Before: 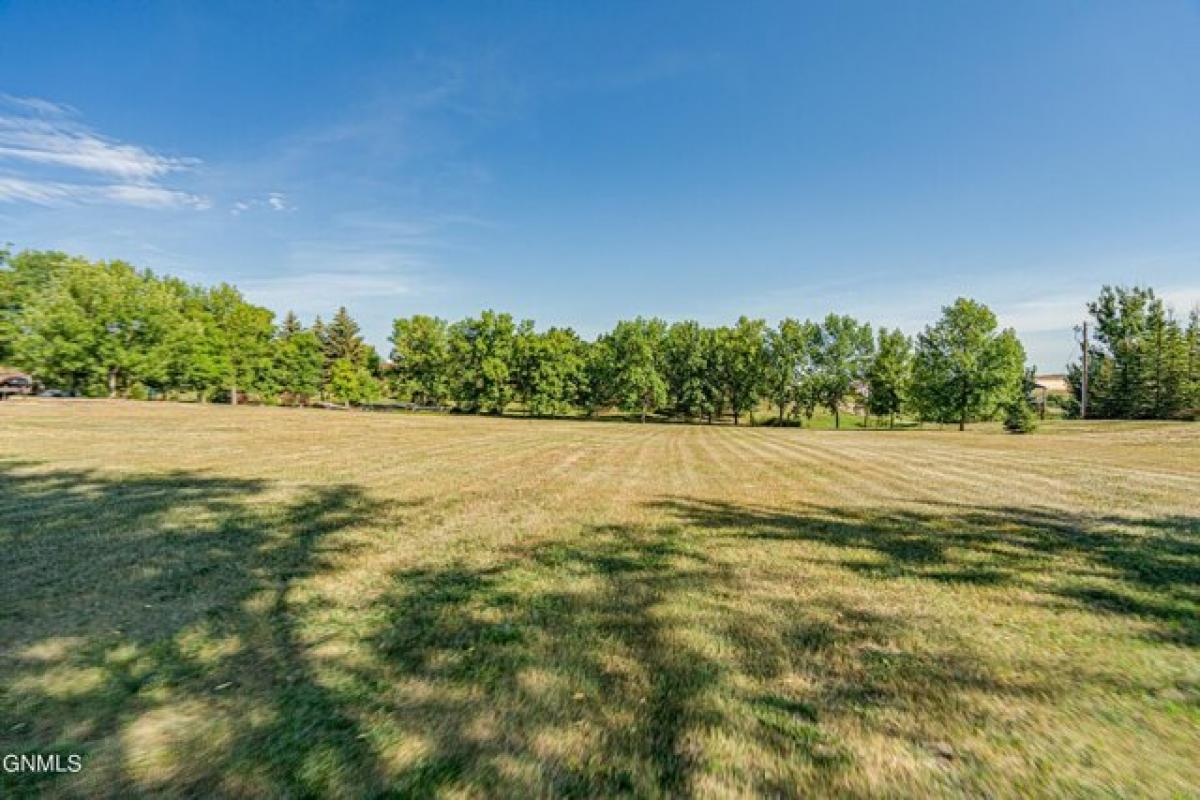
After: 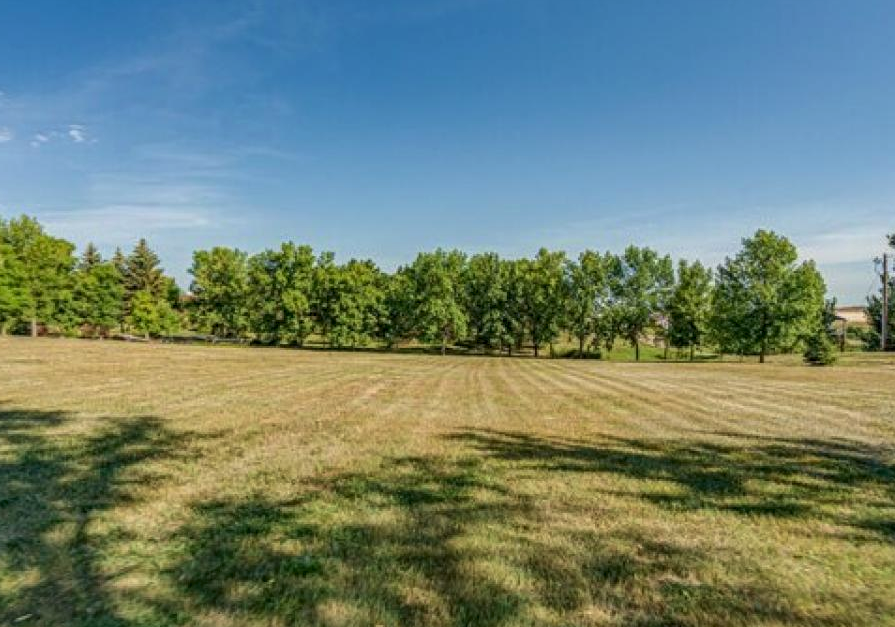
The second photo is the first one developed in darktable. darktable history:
velvia: strength 14.71%
crop: left 16.667%, top 8.548%, right 8.689%, bottom 12.553%
local contrast: on, module defaults
tone equalizer: -8 EV 0.252 EV, -7 EV 0.433 EV, -6 EV 0.377 EV, -5 EV 0.238 EV, -3 EV -0.246 EV, -2 EV -0.395 EV, -1 EV -0.433 EV, +0 EV -0.277 EV
